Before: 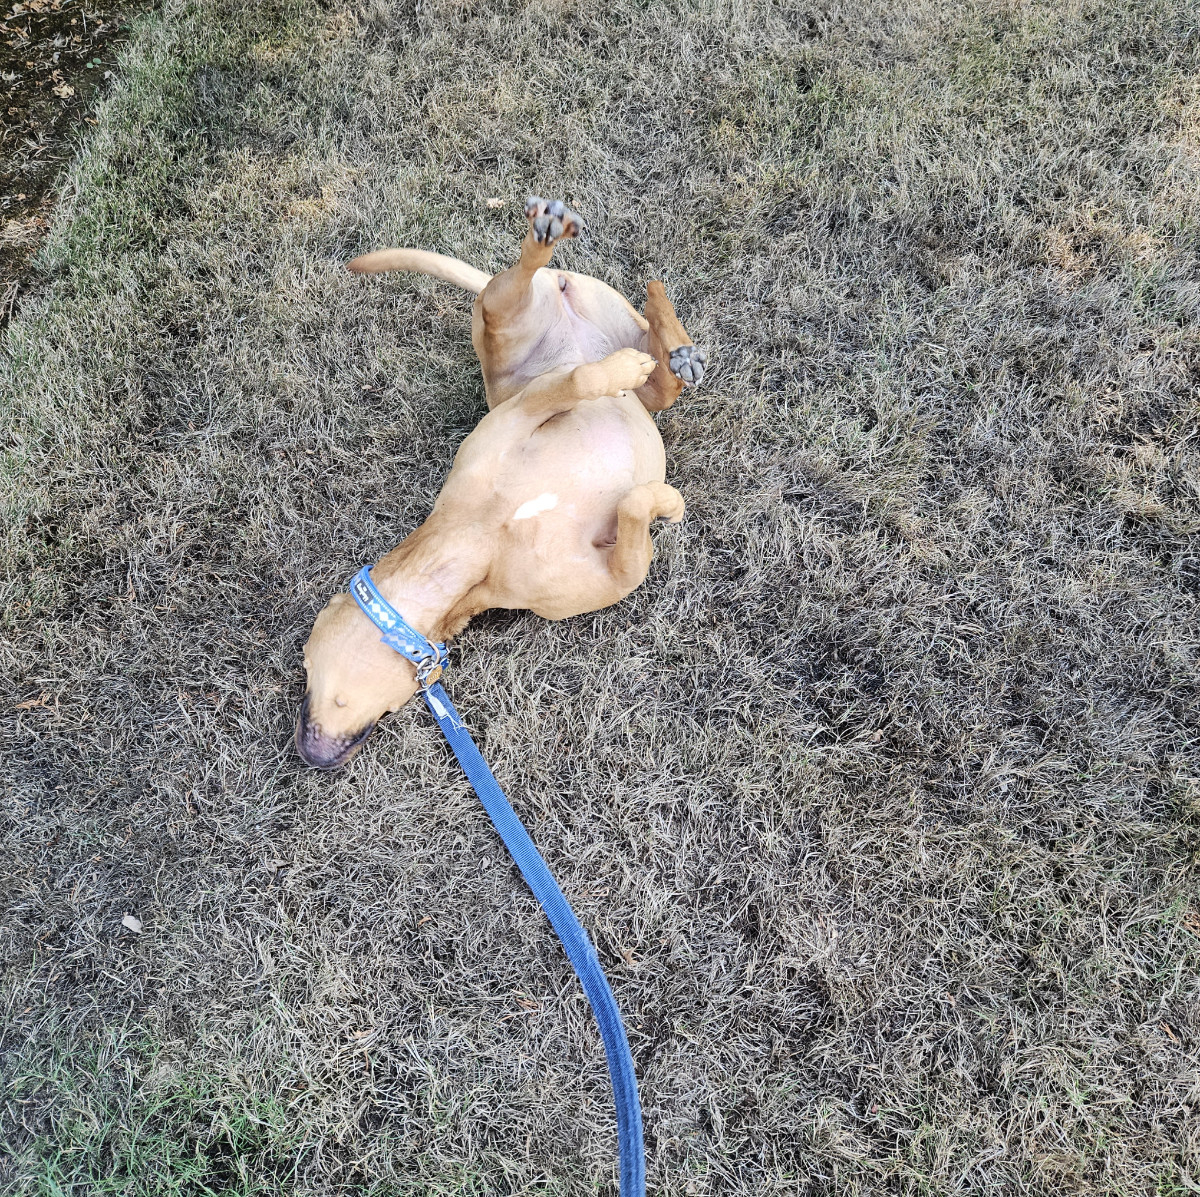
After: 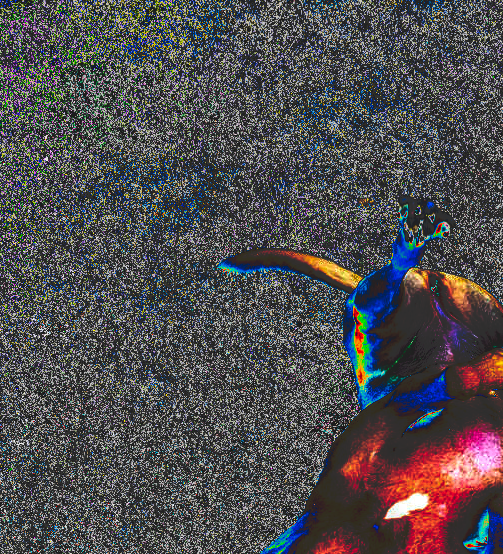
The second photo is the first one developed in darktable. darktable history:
crop and rotate: left 10.817%, top 0.062%, right 47.194%, bottom 53.626%
tone curve: curves: ch0 [(0, 0) (0.003, 0.99) (0.011, 0.983) (0.025, 0.934) (0.044, 0.719) (0.069, 0.382) (0.1, 0.204) (0.136, 0.093) (0.177, 0.094) (0.224, 0.093) (0.277, 0.098) (0.335, 0.214) (0.399, 0.616) (0.468, 0.827) (0.543, 0.464) (0.623, 0.145) (0.709, 0.127) (0.801, 0.187) (0.898, 0.203) (1, 1)], preserve colors none
local contrast: on, module defaults
